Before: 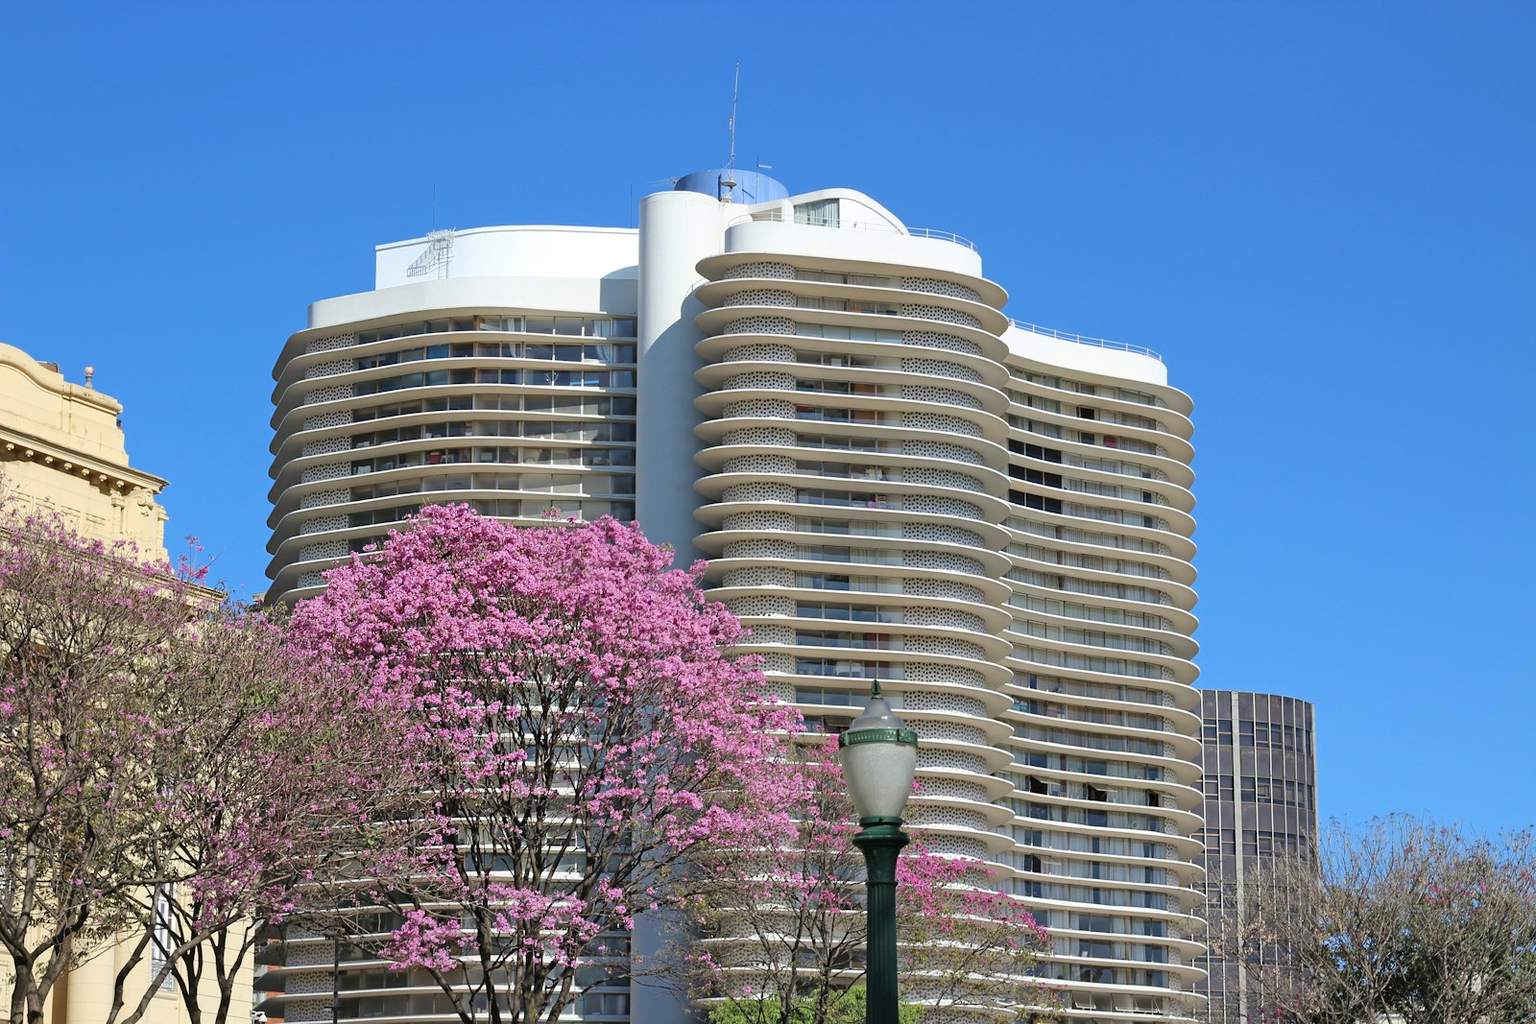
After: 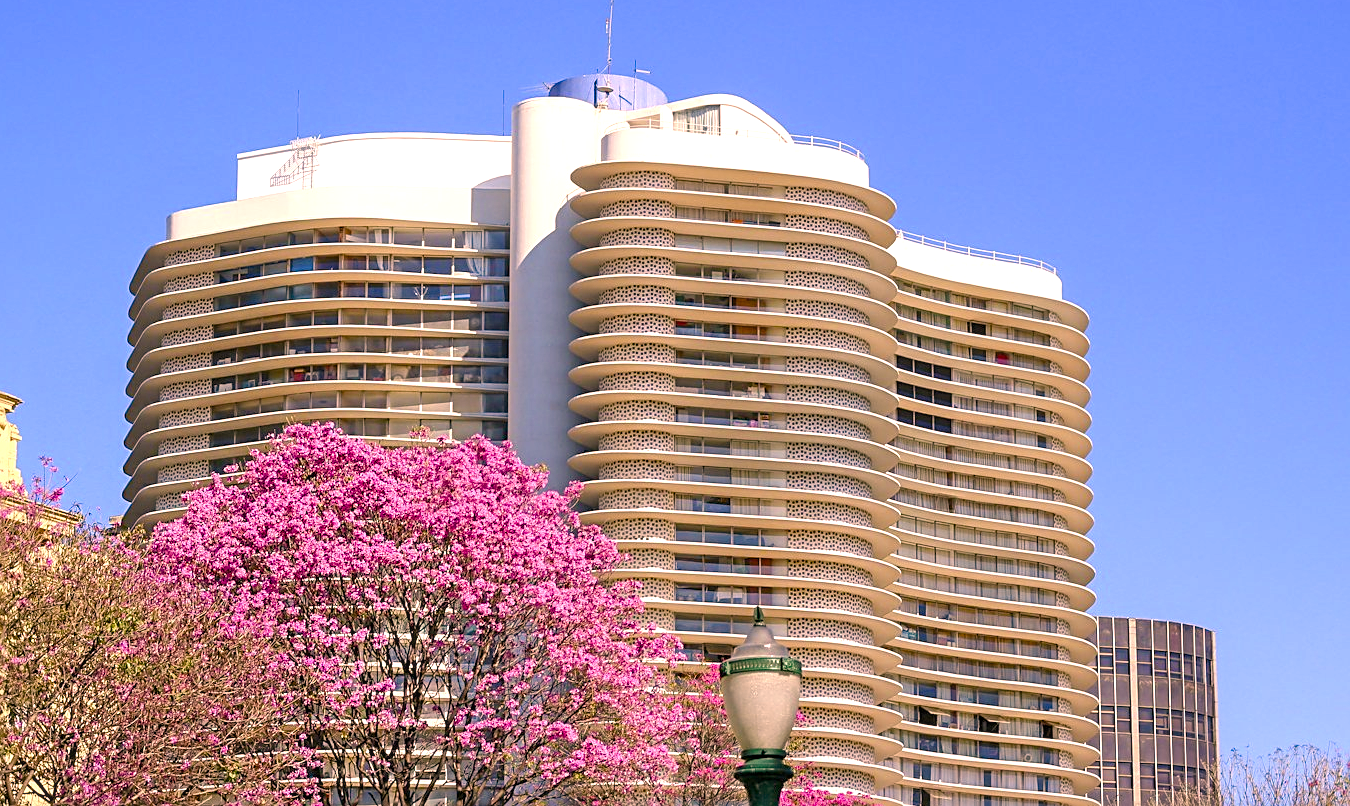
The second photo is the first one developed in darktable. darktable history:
sharpen: on, module defaults
local contrast: on, module defaults
color balance rgb: linear chroma grading › global chroma 14.938%, perceptual saturation grading › global saturation 20%, perceptual saturation grading › highlights -25.659%, perceptual saturation grading › shadows 50.161%
exposure: black level correction 0.001, exposure 0.499 EV, compensate highlight preservation false
crop and rotate: left 9.678%, top 9.572%, right 5.898%, bottom 14.857%
color correction: highlights a* 20.44, highlights b* 19.48
